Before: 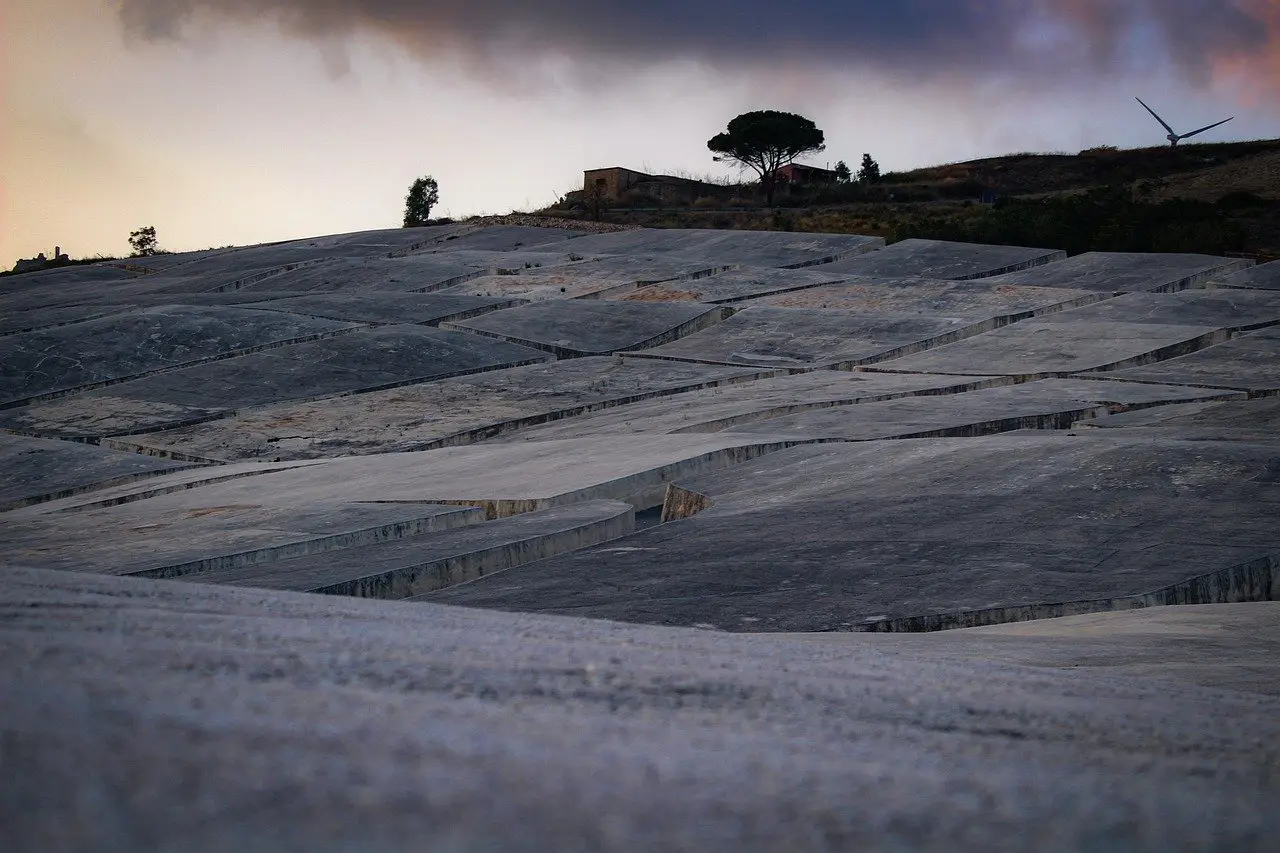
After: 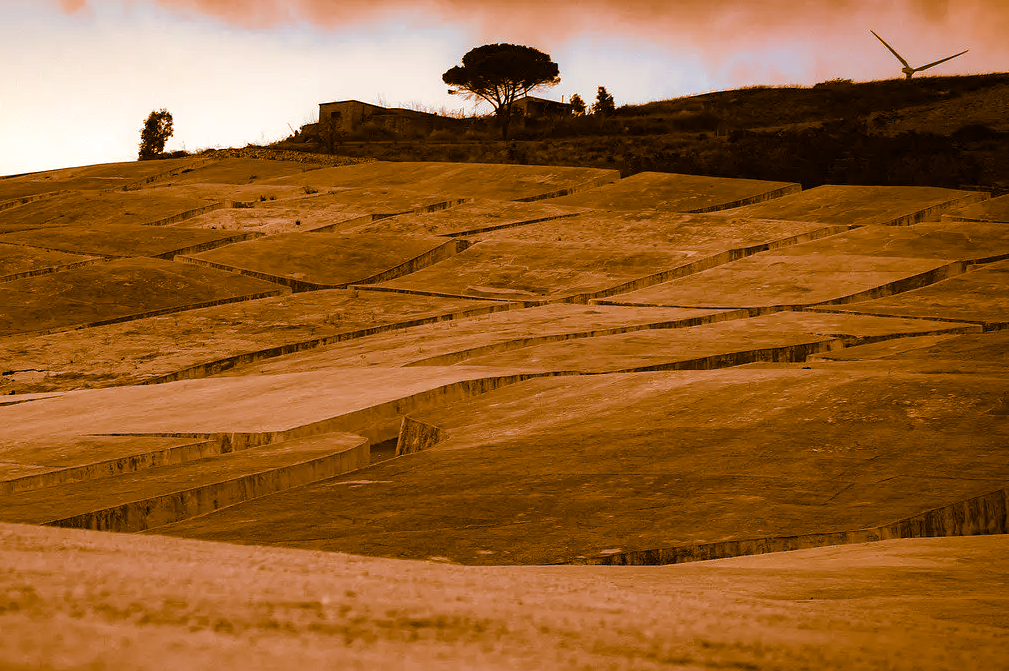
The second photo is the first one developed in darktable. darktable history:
split-toning: shadows › hue 26°, shadows › saturation 0.92, highlights › hue 40°, highlights › saturation 0.92, balance -63, compress 0%
exposure: exposure 0.29 EV, compensate highlight preservation false
crop and rotate: left 20.74%, top 7.912%, right 0.375%, bottom 13.378%
